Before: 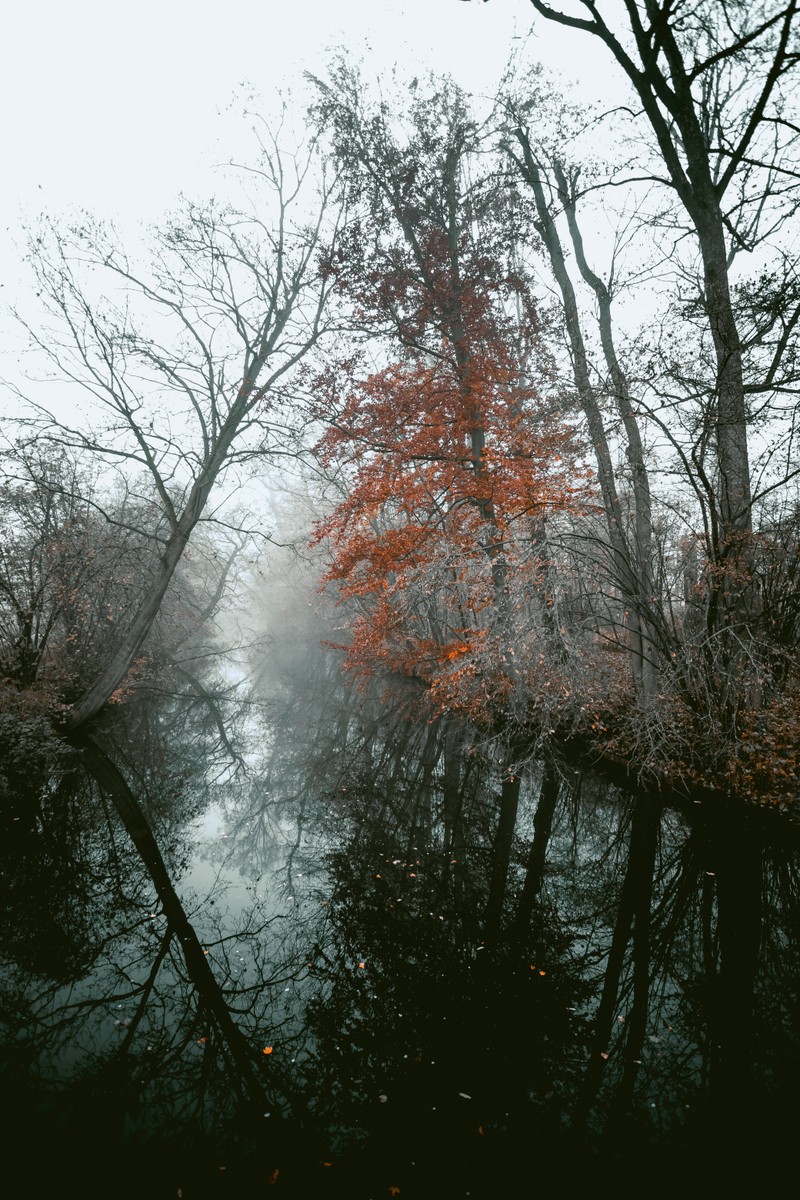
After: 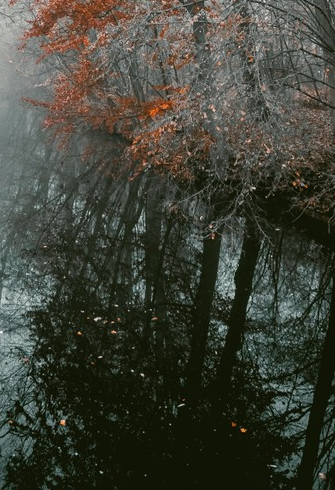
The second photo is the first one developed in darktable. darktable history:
crop: left 37.377%, top 45.311%, right 20.708%, bottom 13.784%
